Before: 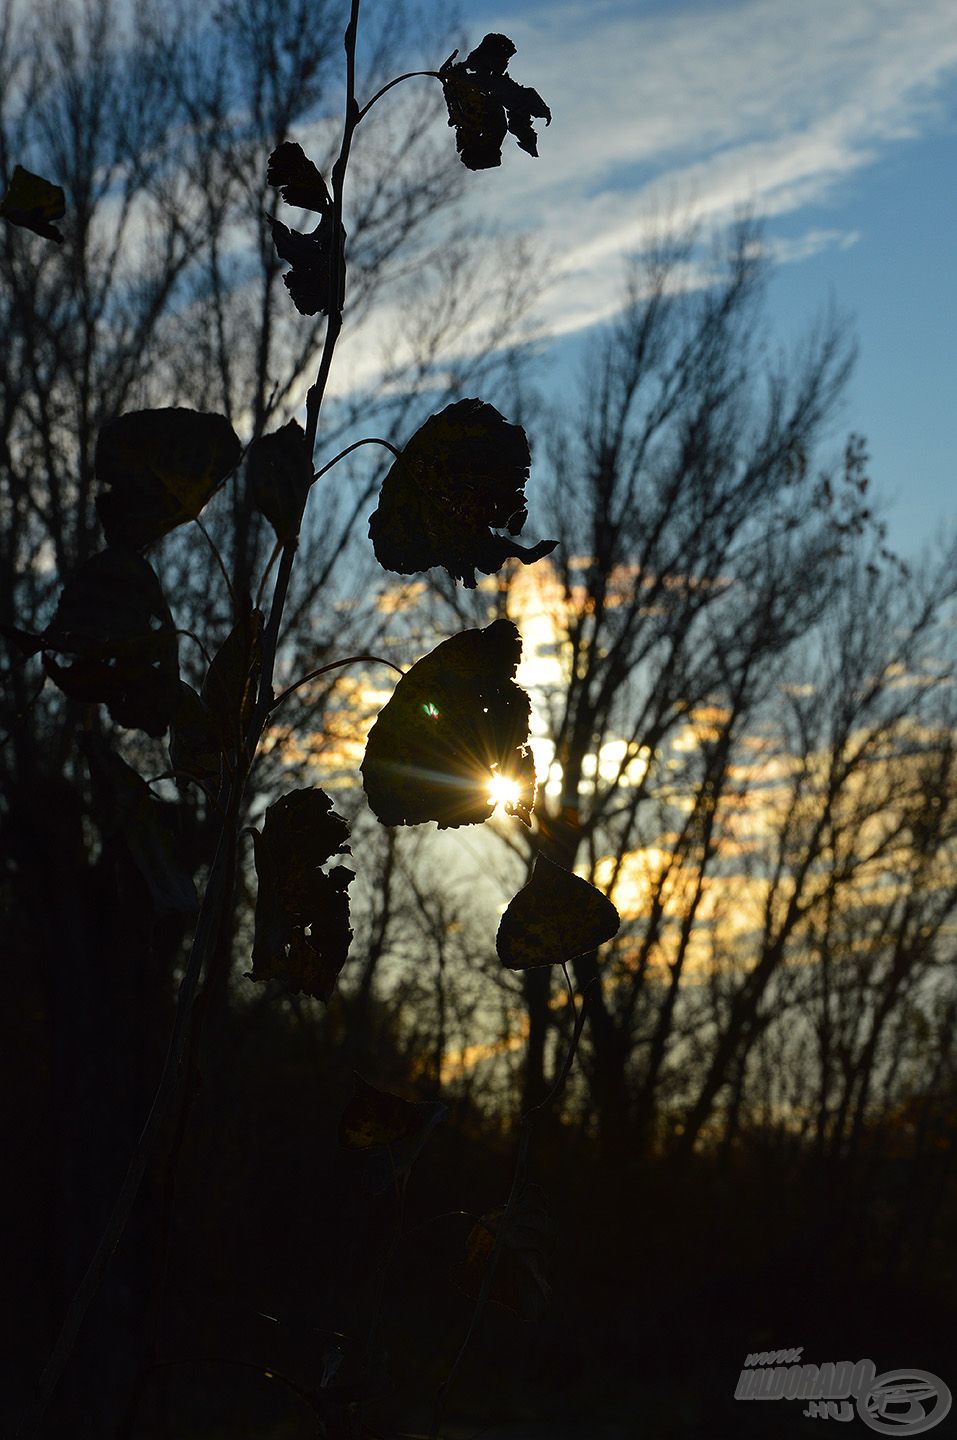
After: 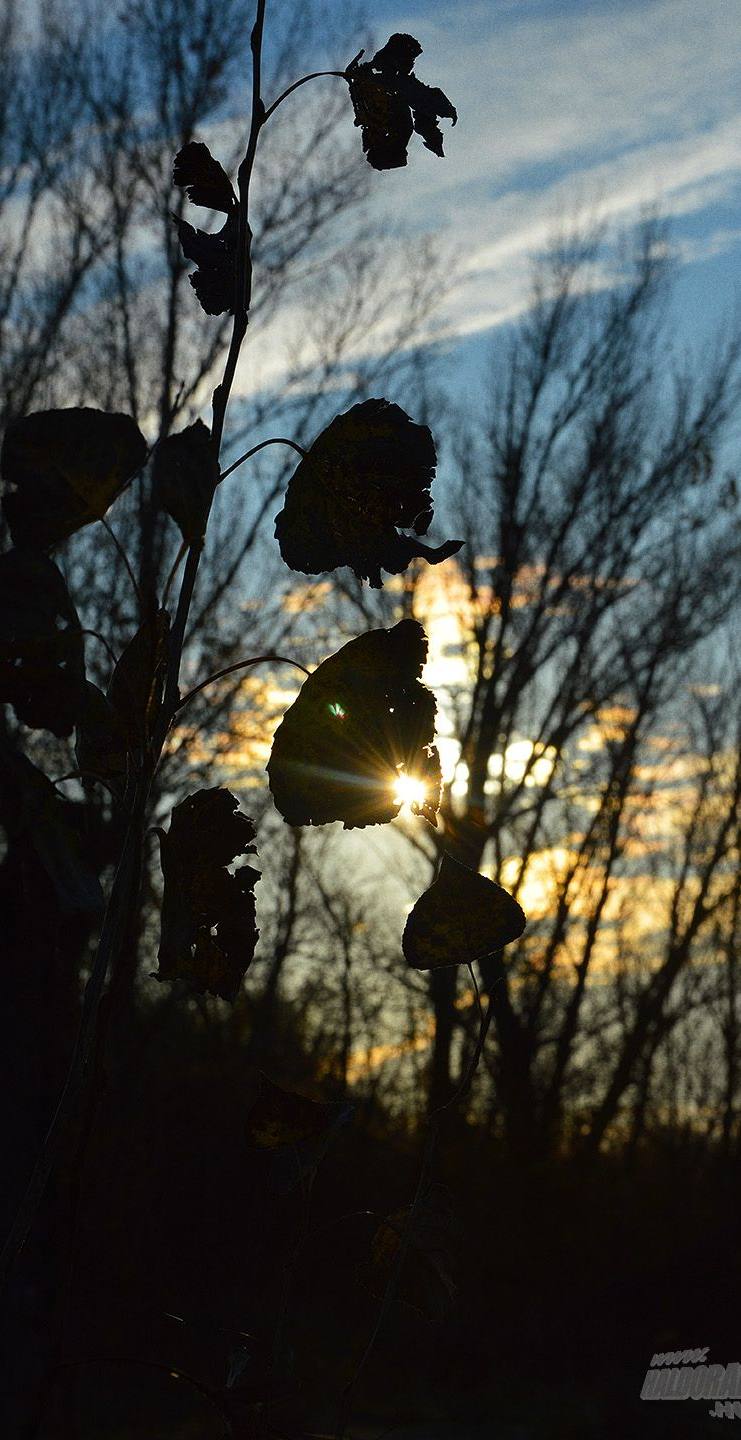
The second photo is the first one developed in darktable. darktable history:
grain: coarseness 7.08 ISO, strength 21.67%, mid-tones bias 59.58%
crop: left 9.88%, right 12.664%
